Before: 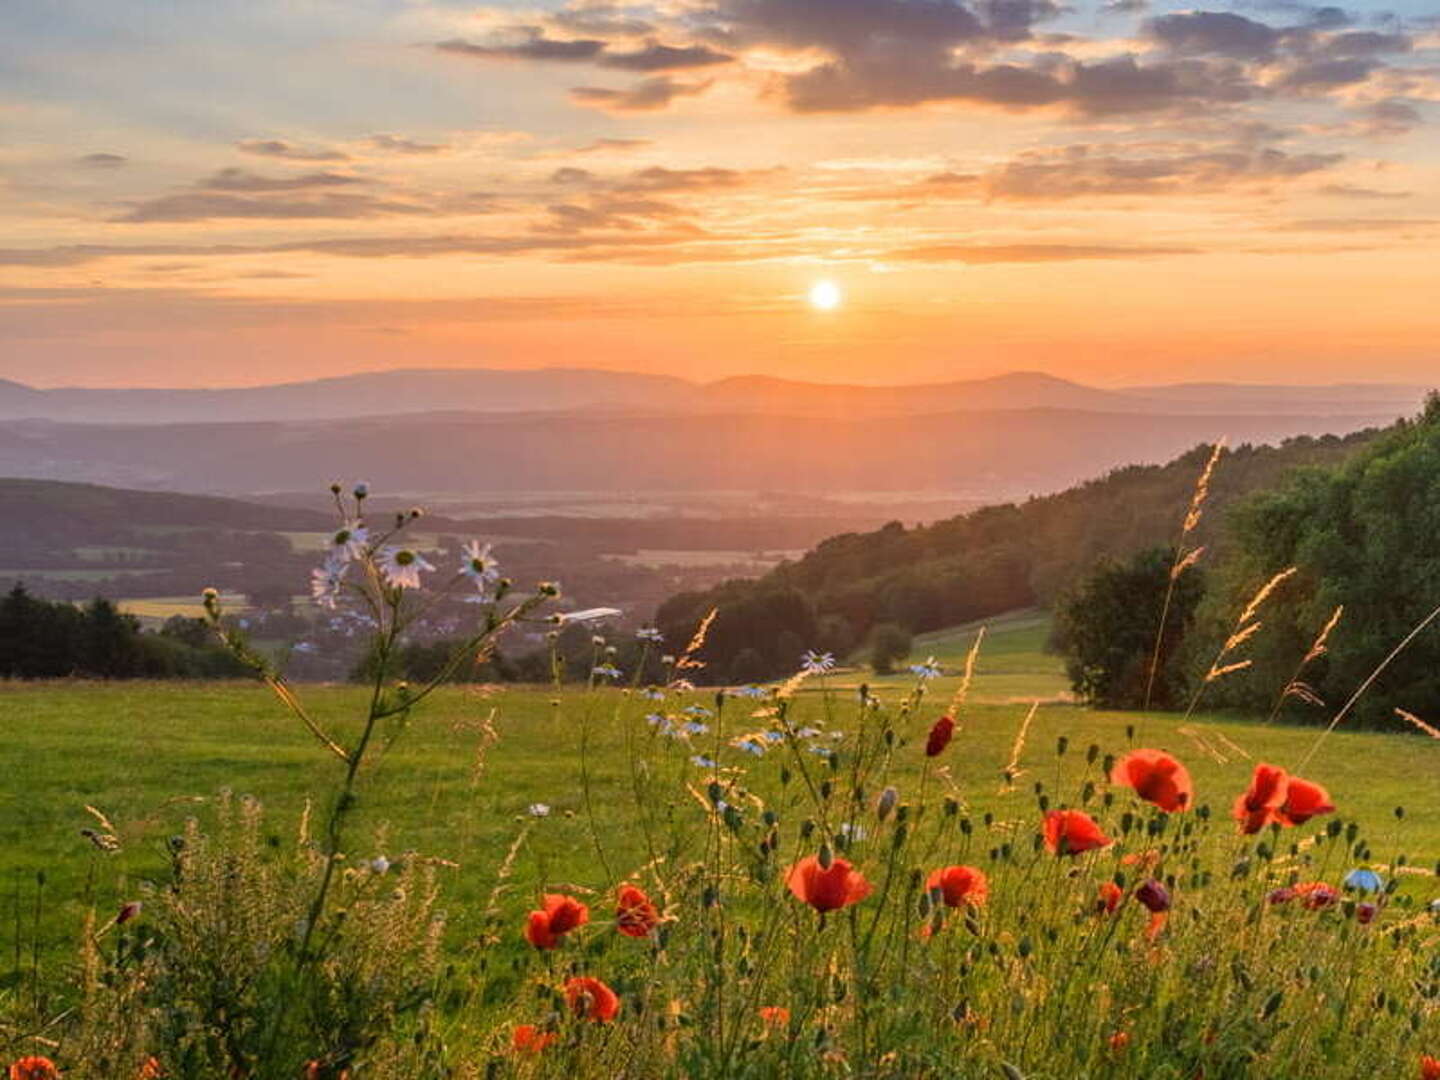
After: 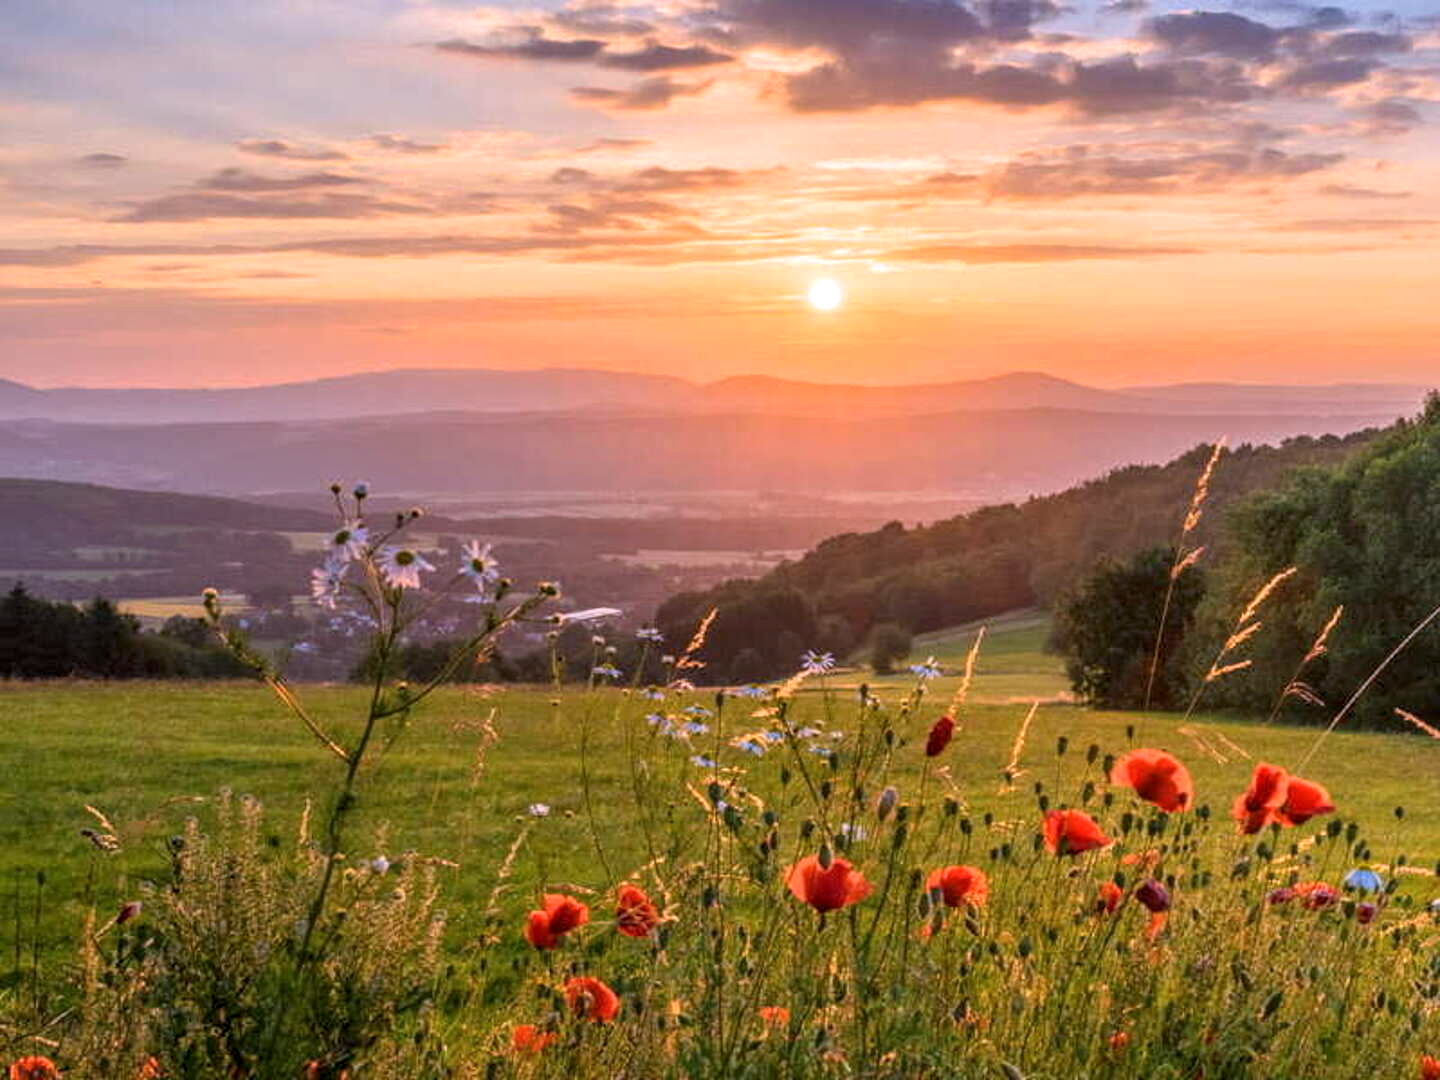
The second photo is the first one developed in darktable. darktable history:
white balance: red 1.066, blue 1.119
local contrast: on, module defaults
